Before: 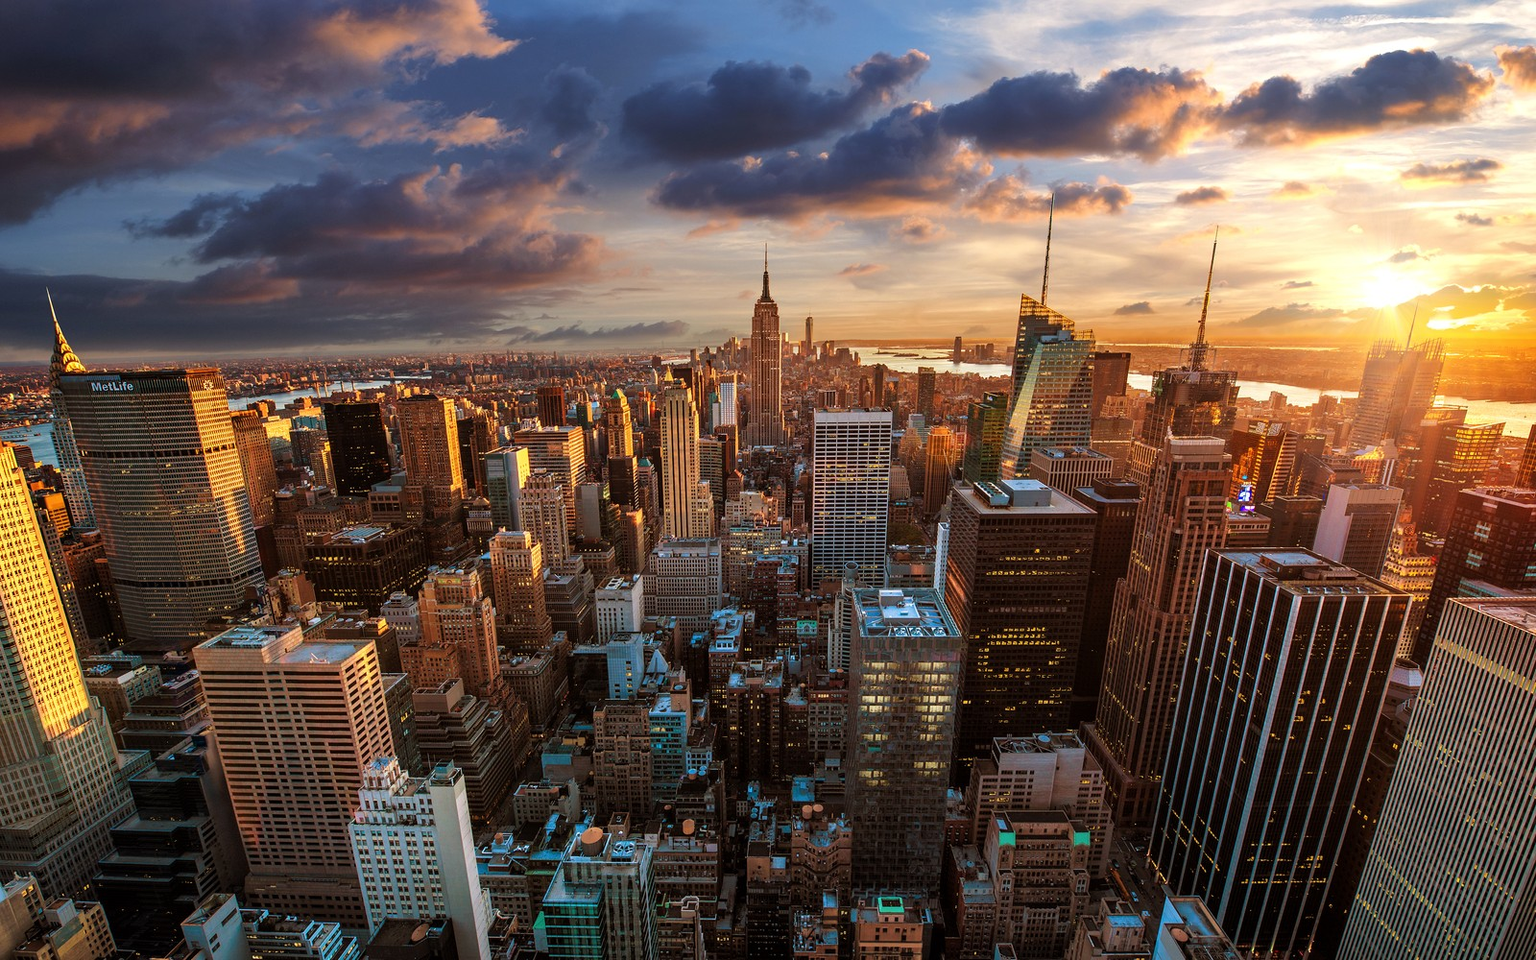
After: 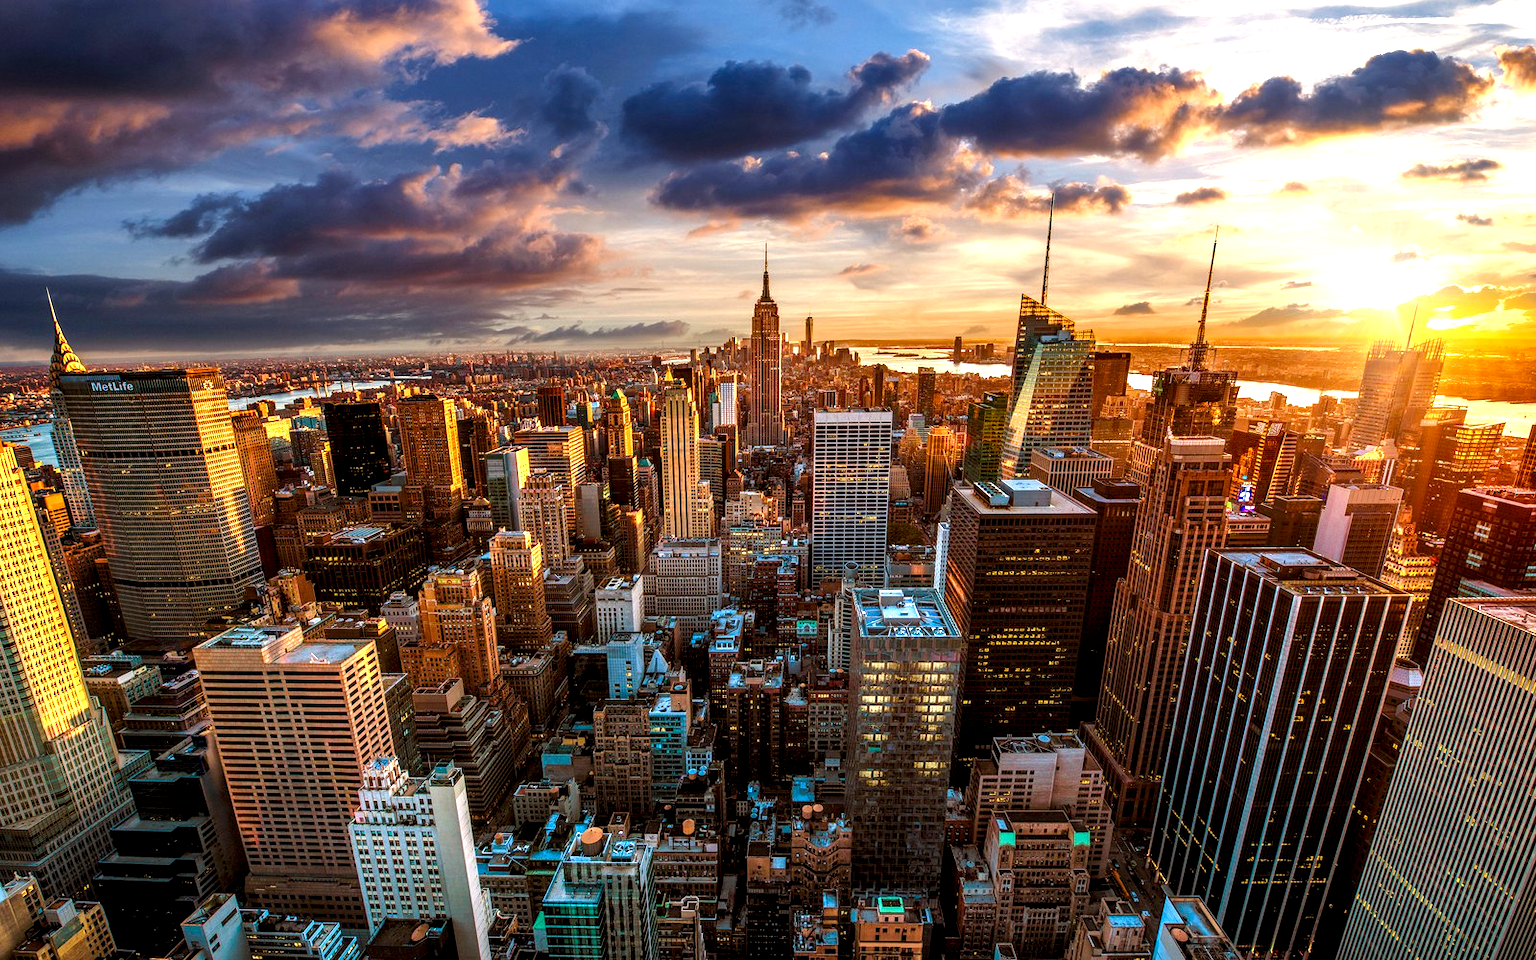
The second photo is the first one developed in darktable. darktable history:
color balance rgb: highlights gain › chroma 0.116%, highlights gain › hue 332.19°, perceptual saturation grading › global saturation 20%, perceptual saturation grading › highlights -25.41%, perceptual saturation grading › shadows 24.587%, perceptual brilliance grading › global brilliance 12.442%, global vibrance 20%
local contrast: detail 156%
